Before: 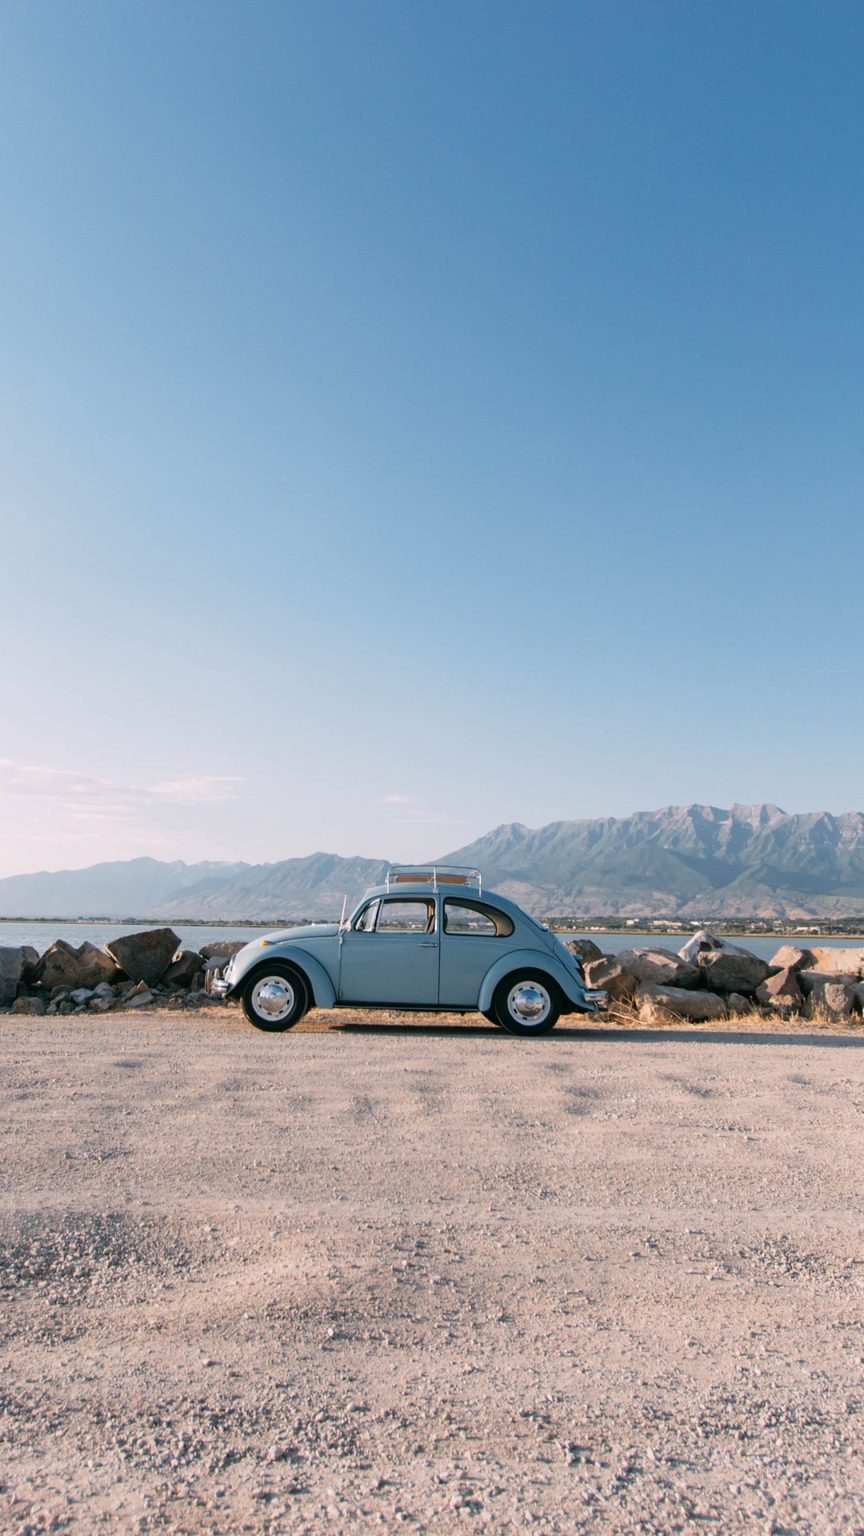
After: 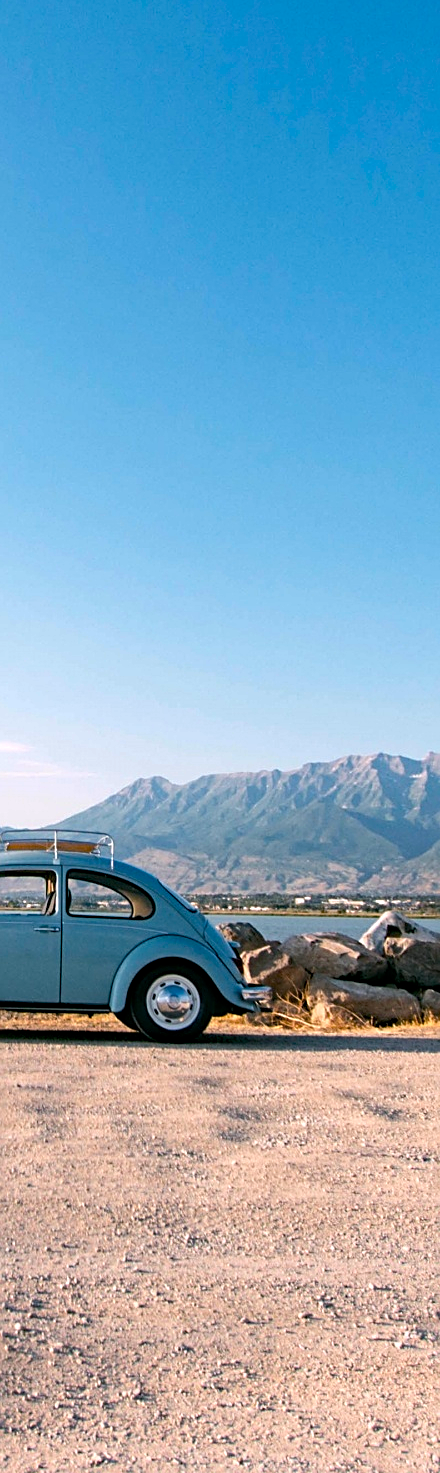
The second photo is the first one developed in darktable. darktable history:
color balance rgb: perceptual saturation grading › global saturation 25.752%, perceptual brilliance grading › highlights 9.823%, perceptual brilliance grading › mid-tones 5.442%, global vibrance 9.392%
crop: left 45.26%, top 13.176%, right 13.996%, bottom 10.065%
haze removal: strength 0.304, distance 0.254, compatibility mode true, adaptive false
sharpen: on, module defaults
